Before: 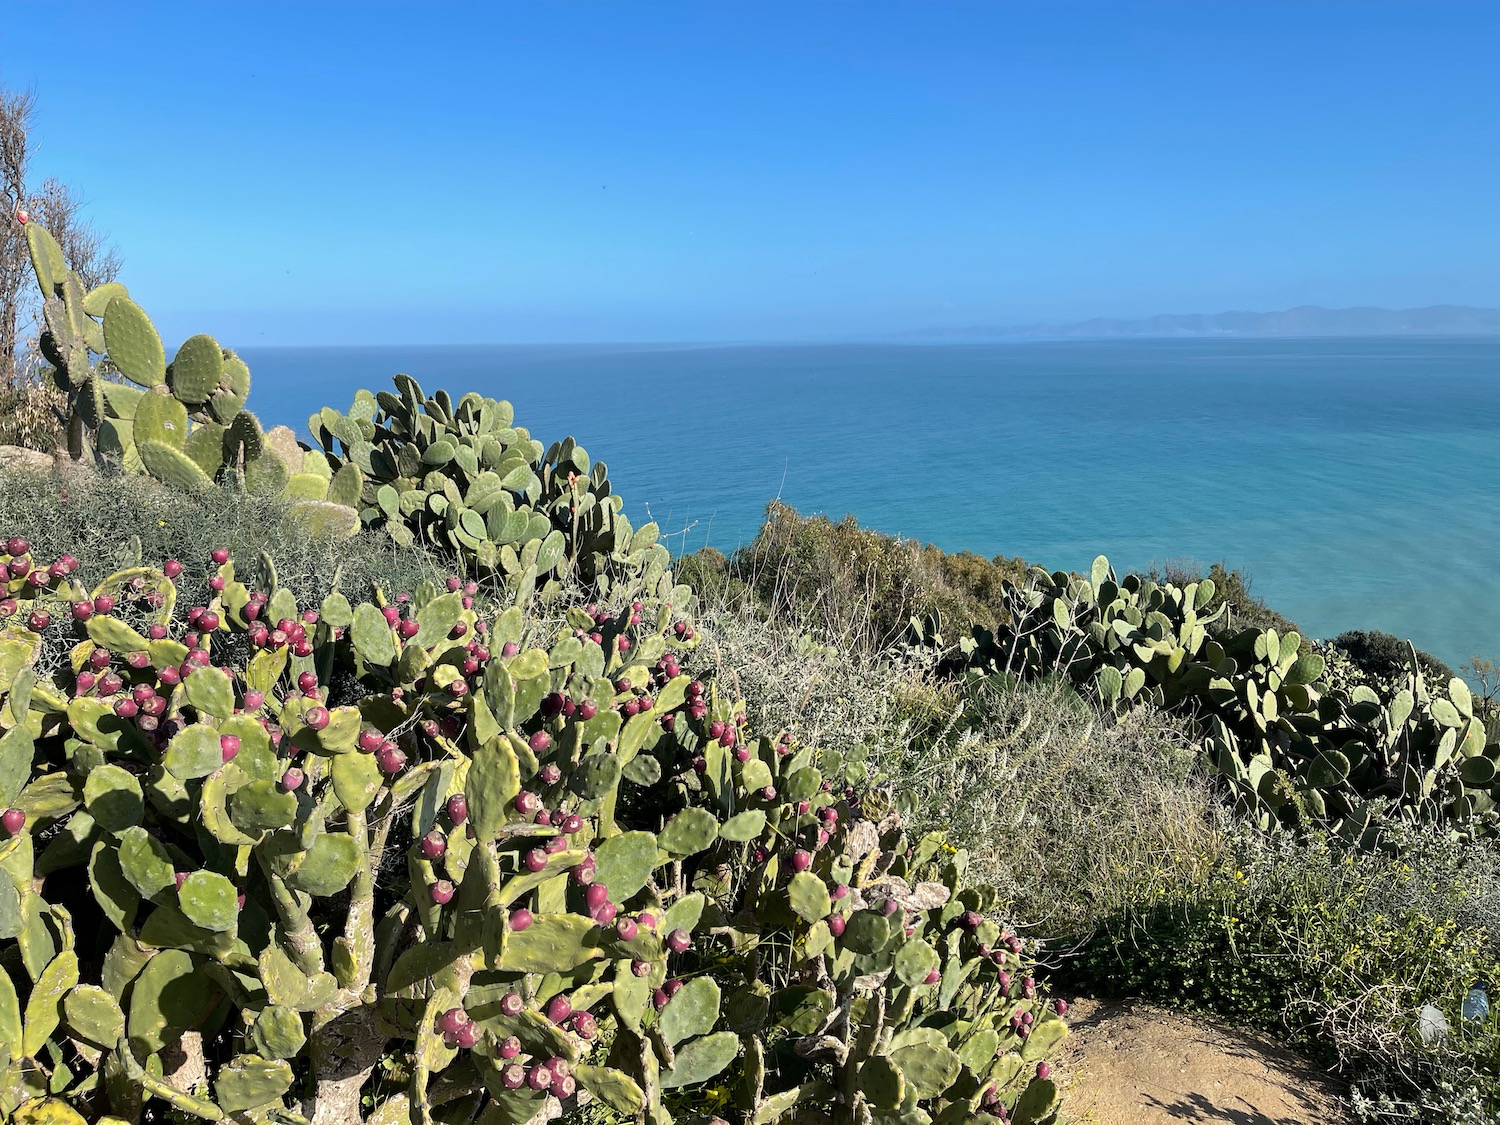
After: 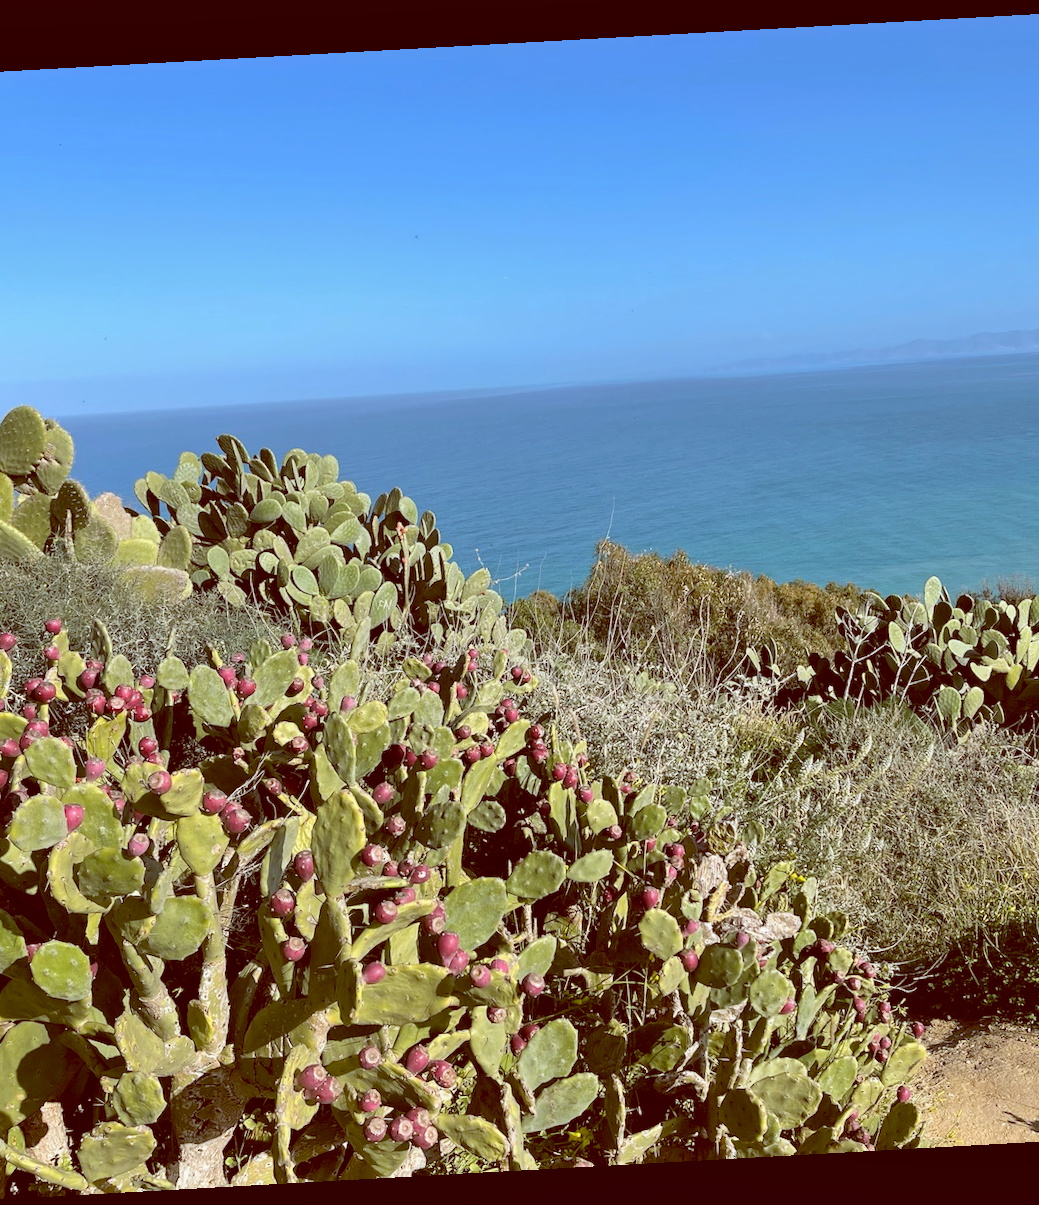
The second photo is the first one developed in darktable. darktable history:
crop and rotate: left 12.648%, right 20.685%
color balance: lift [1, 1.011, 0.999, 0.989], gamma [1.109, 1.045, 1.039, 0.955], gain [0.917, 0.936, 0.952, 1.064], contrast 2.32%, contrast fulcrum 19%, output saturation 101%
shadows and highlights: shadows 37.27, highlights -28.18, soften with gaussian
rotate and perspective: rotation -3.18°, automatic cropping off
